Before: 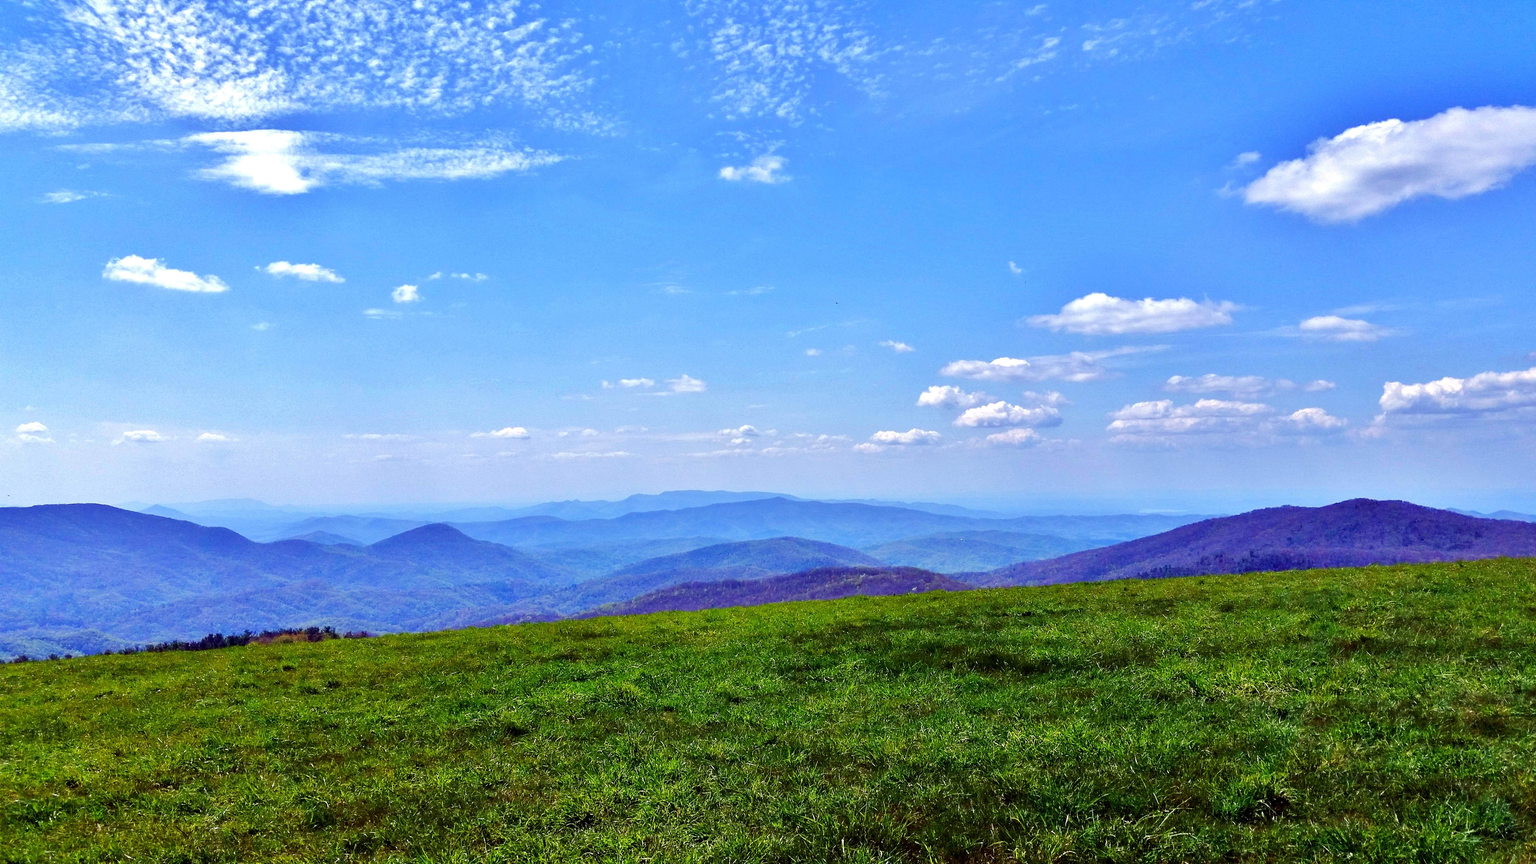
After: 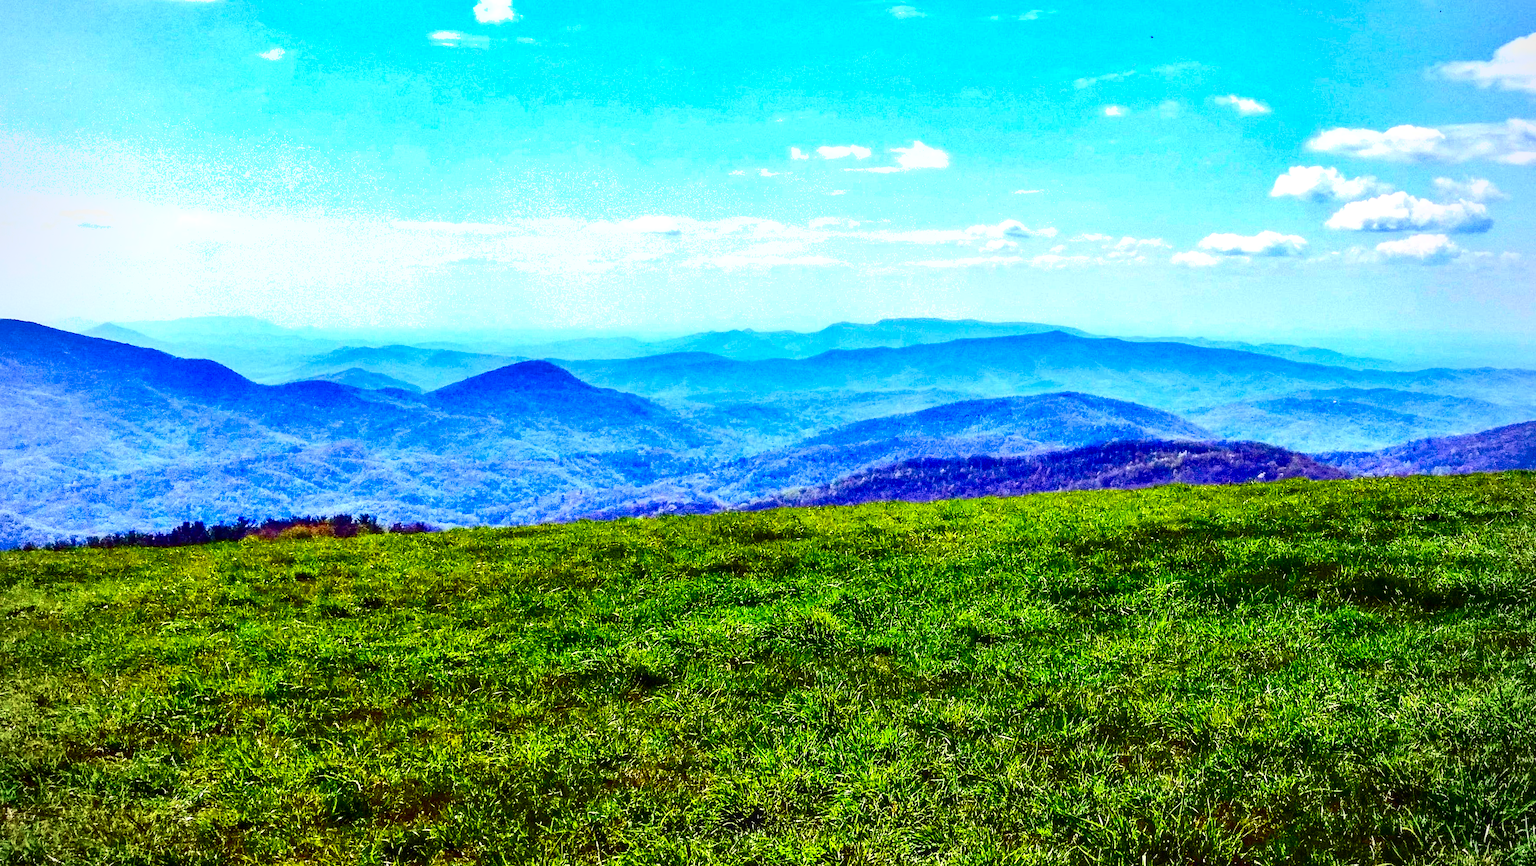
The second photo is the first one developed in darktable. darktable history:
local contrast: on, module defaults
crop and rotate: angle -1.19°, left 3.888%, top 31.855%, right 28.173%
vignetting: fall-off radius 61.2%
exposure: black level correction 0, exposure 0.694 EV, compensate highlight preservation false
contrast brightness saturation: contrast 0.307, brightness -0.07, saturation 0.168
color balance rgb: global offset › luminance 0.674%, perceptual saturation grading › global saturation 20%, perceptual saturation grading › highlights -13.932%, perceptual saturation grading › shadows 50.135%
shadows and highlights: white point adjustment 0.063, soften with gaussian
